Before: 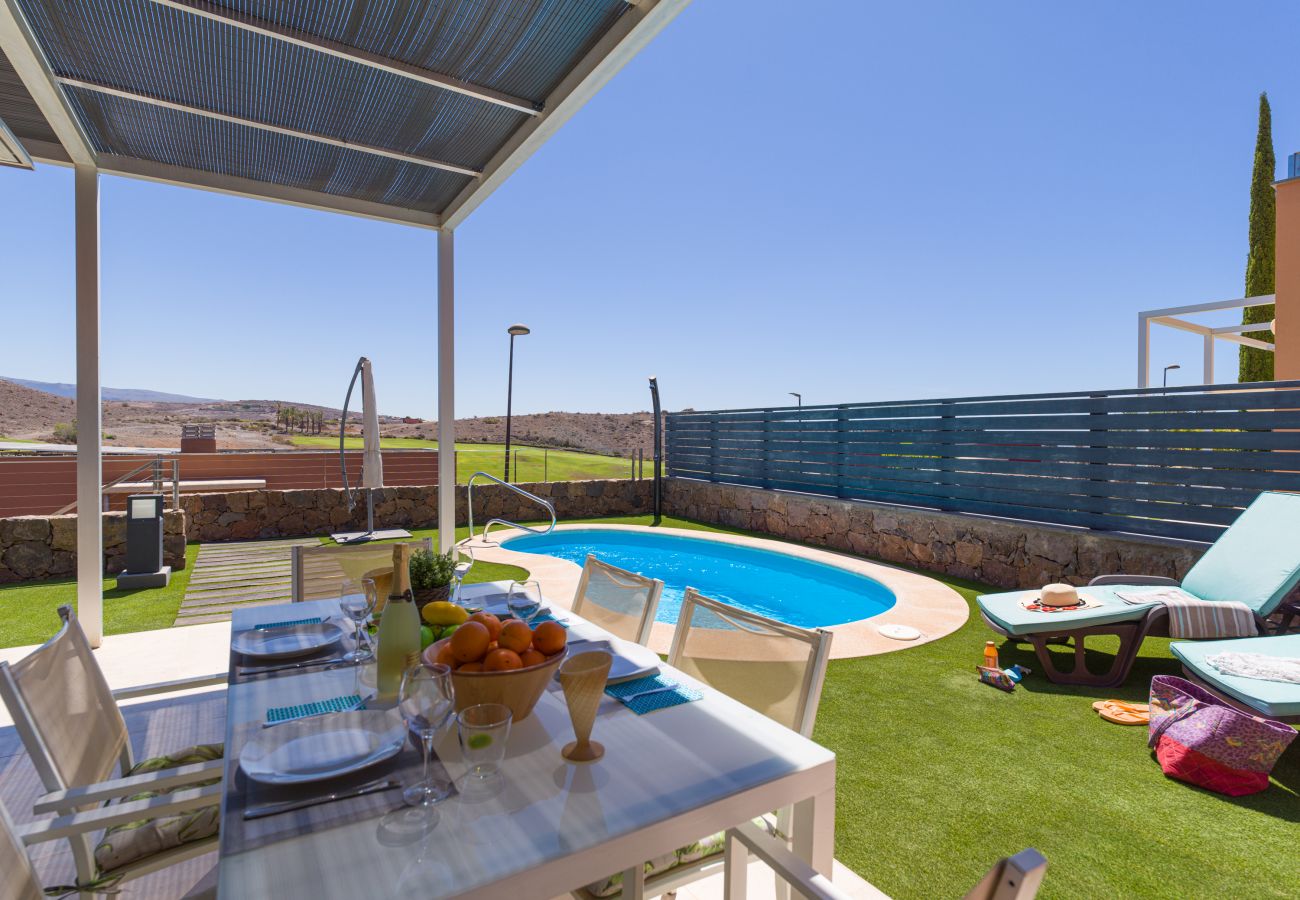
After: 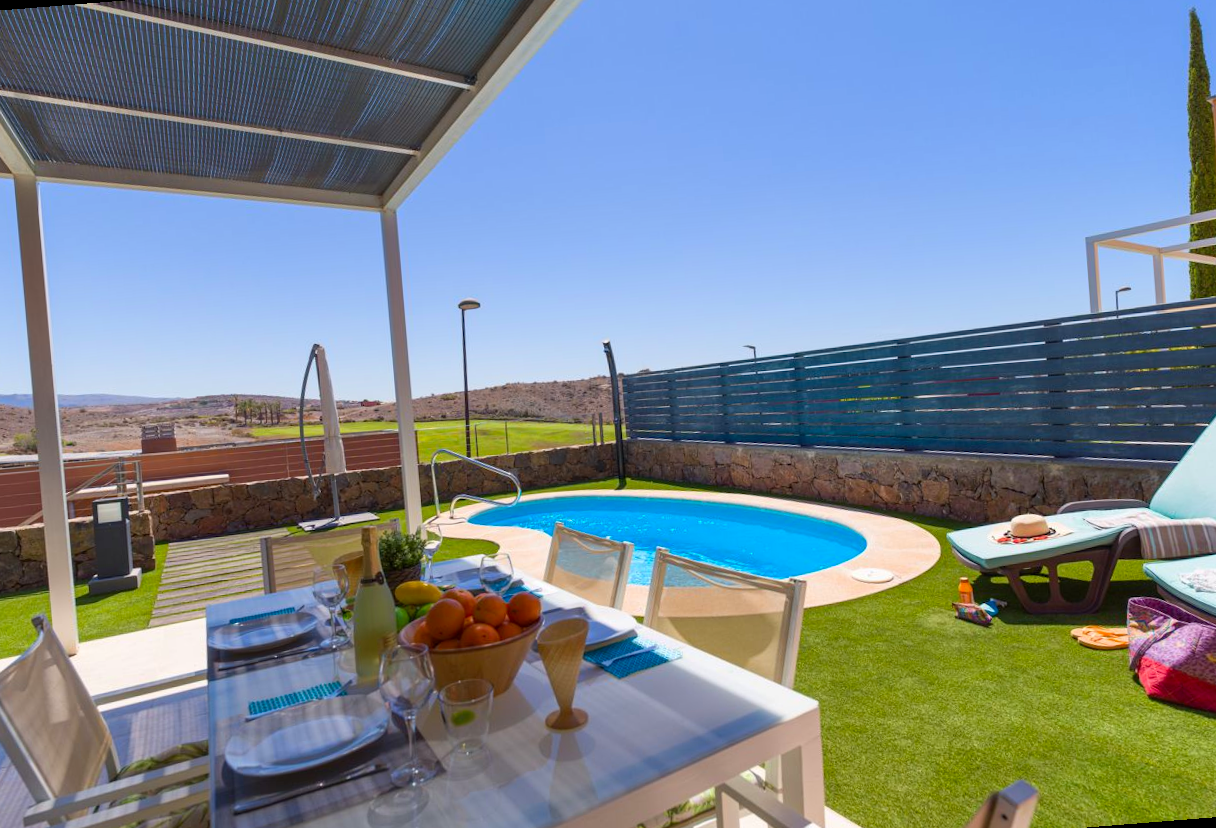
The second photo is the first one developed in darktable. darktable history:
rotate and perspective: rotation -4.57°, crop left 0.054, crop right 0.944, crop top 0.087, crop bottom 0.914
color contrast: green-magenta contrast 1.2, blue-yellow contrast 1.2
